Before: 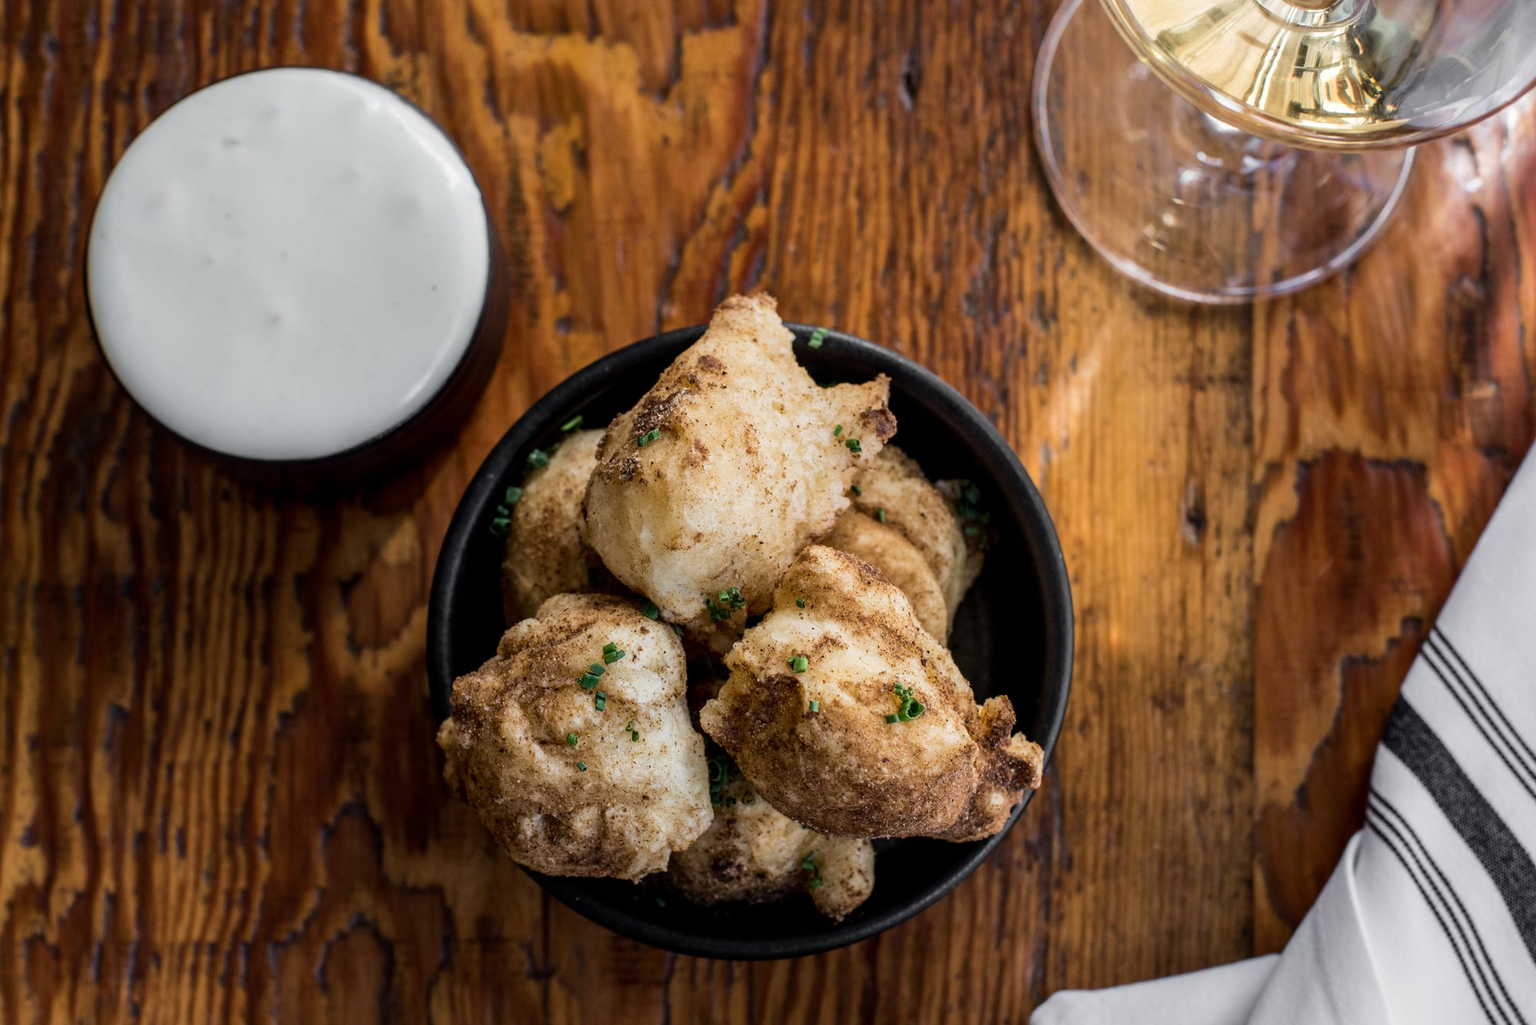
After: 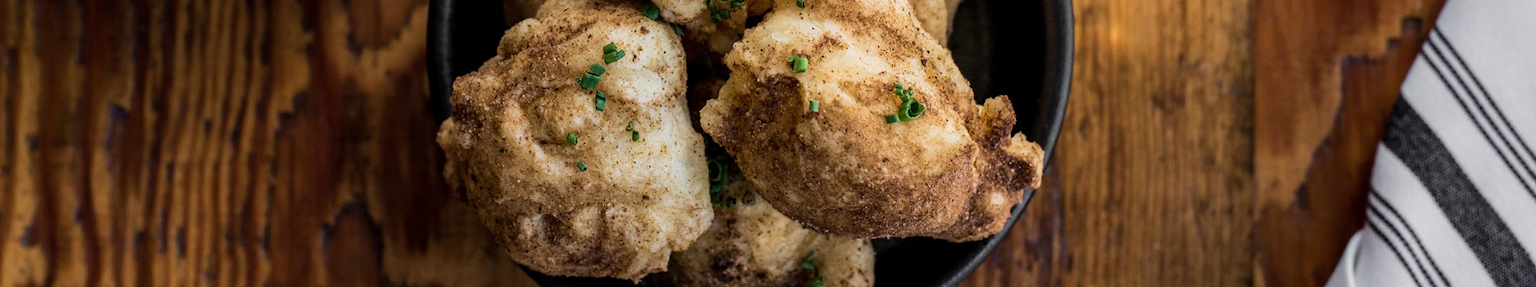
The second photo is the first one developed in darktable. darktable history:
crop and rotate: top 58.594%, bottom 13.365%
shadows and highlights: radius 125.6, shadows 21.22, highlights -23.05, low approximation 0.01
velvia: on, module defaults
